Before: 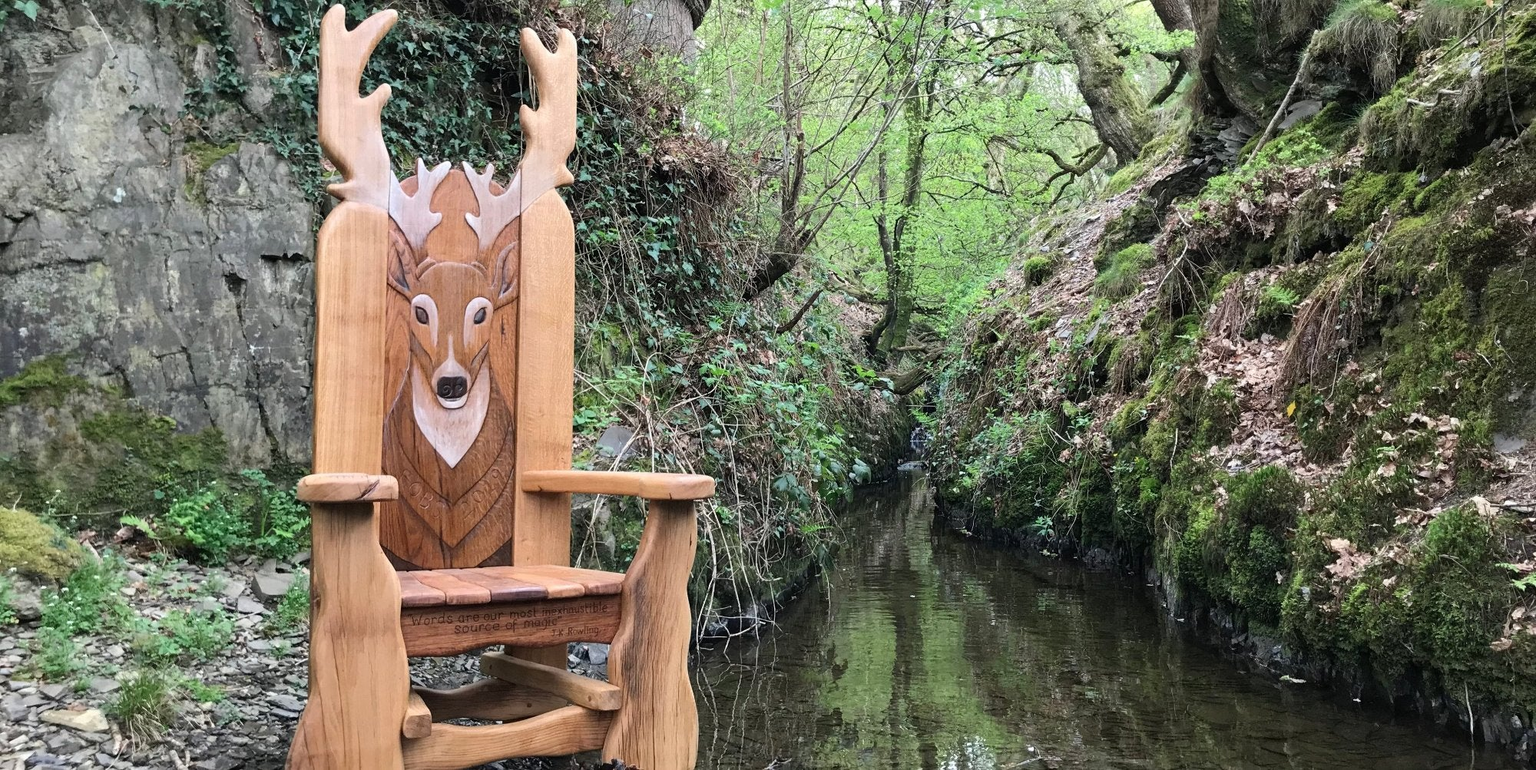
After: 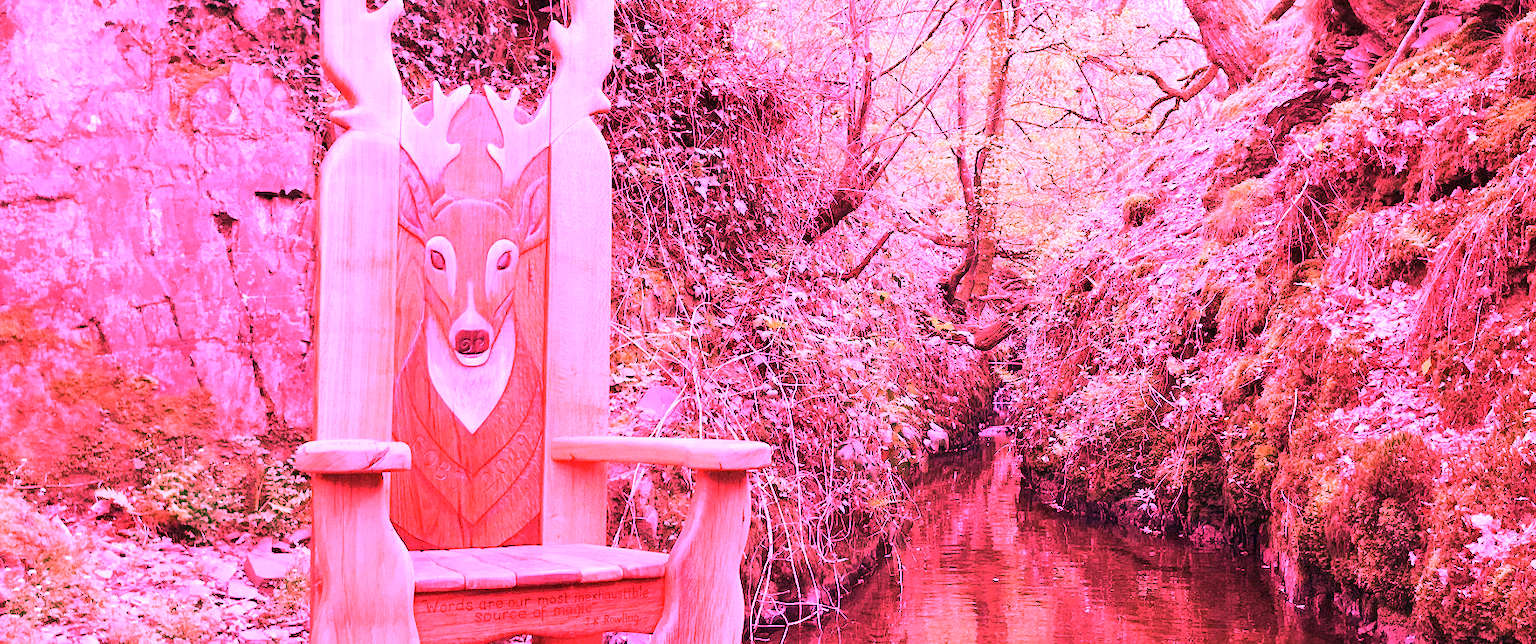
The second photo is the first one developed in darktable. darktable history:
crop and rotate: left 2.425%, top 11.305%, right 9.6%, bottom 15.08%
white balance: red 4.26, blue 1.802
